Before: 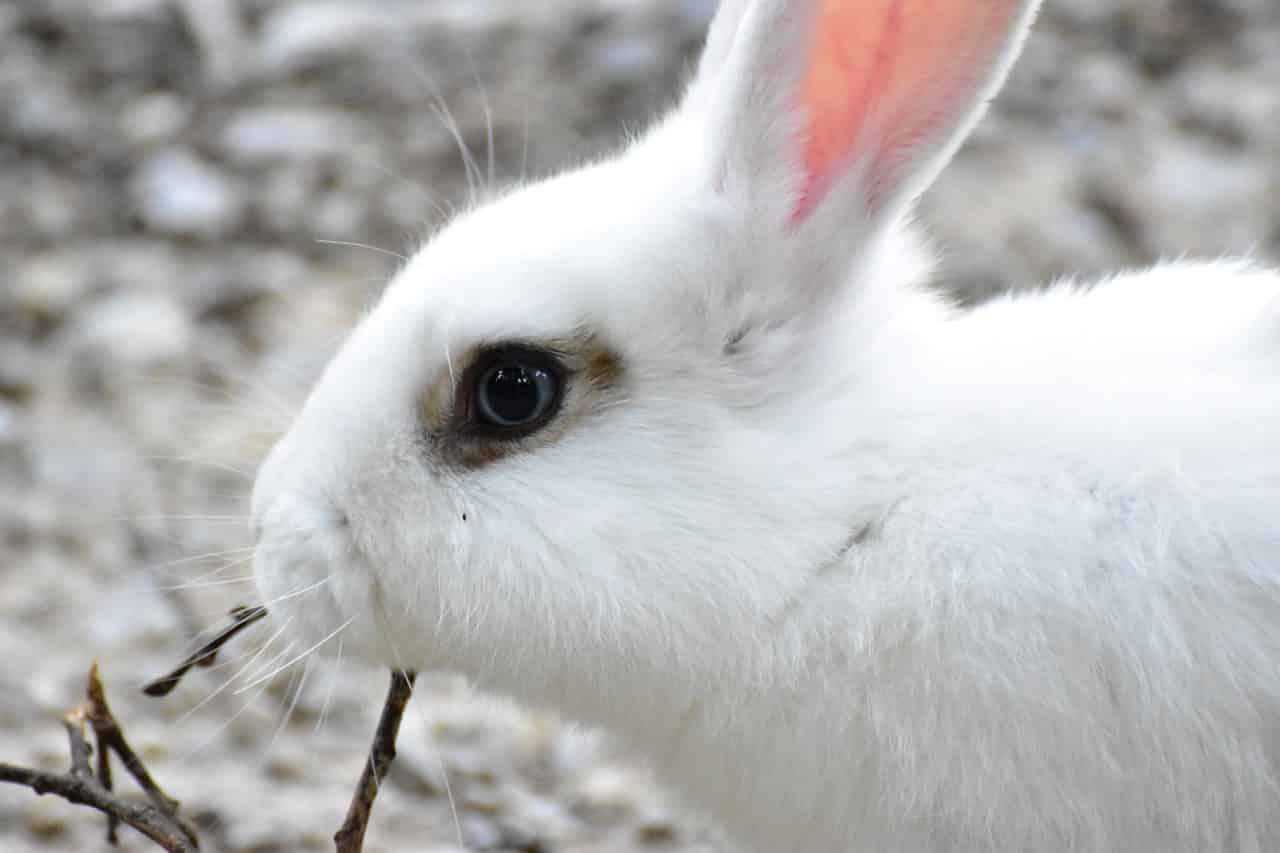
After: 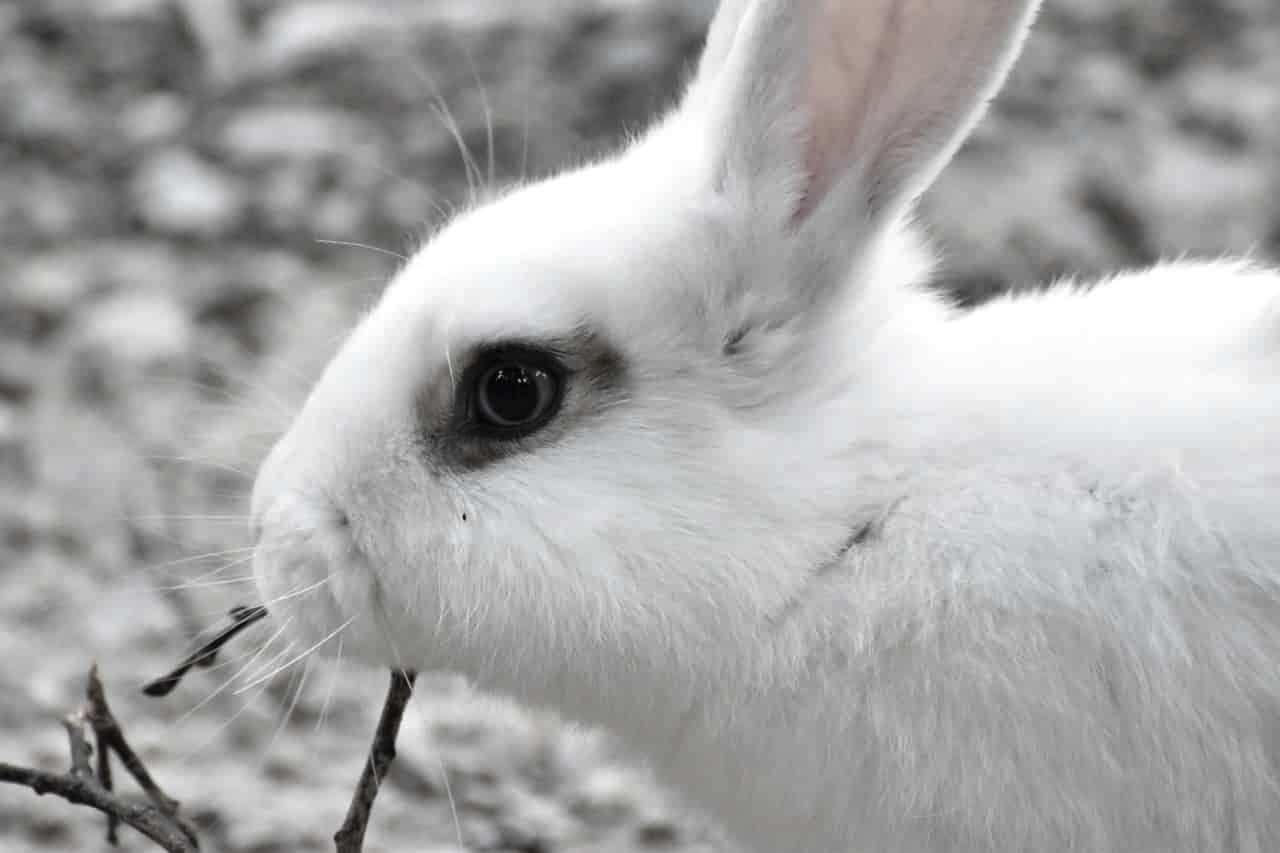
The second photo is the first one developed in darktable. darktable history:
shadows and highlights: soften with gaussian
color correction: highlights b* 0.003, saturation 0.202
